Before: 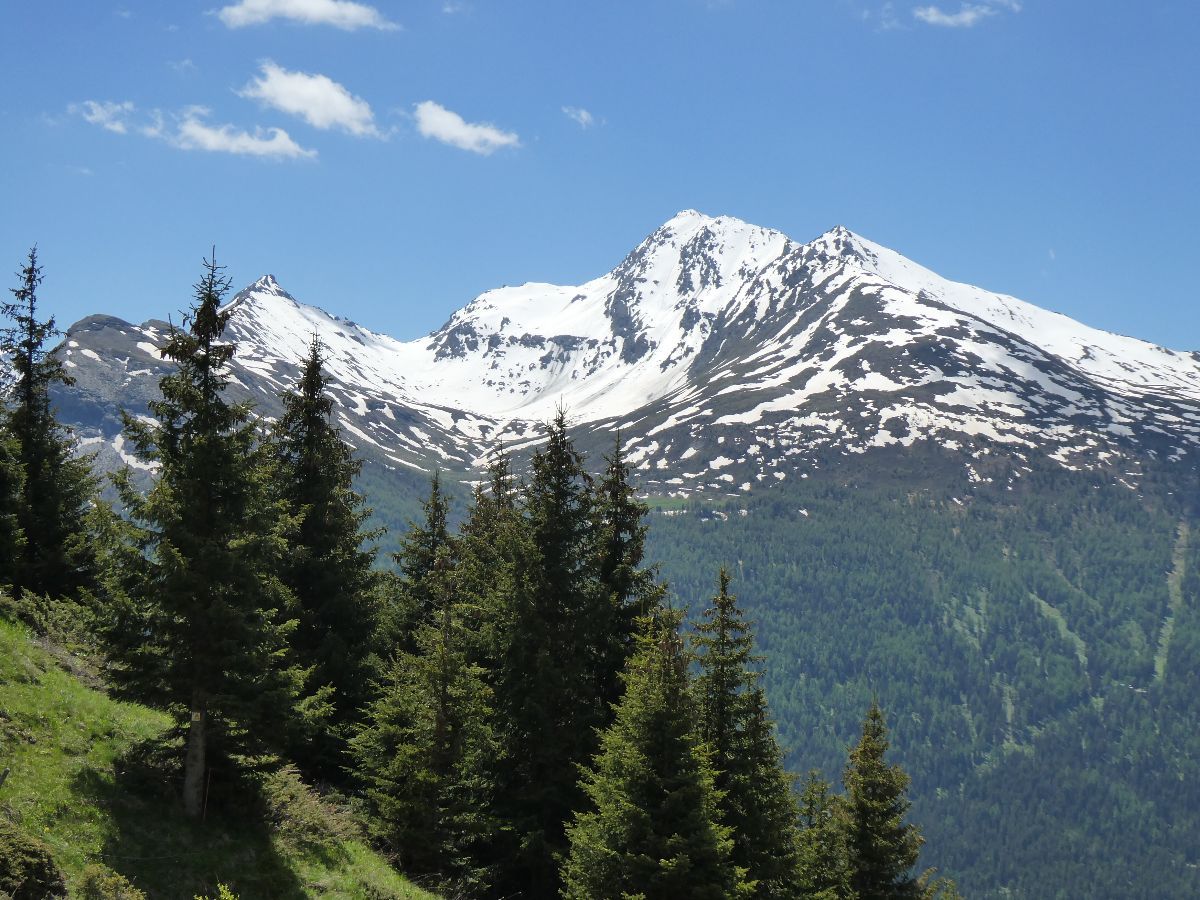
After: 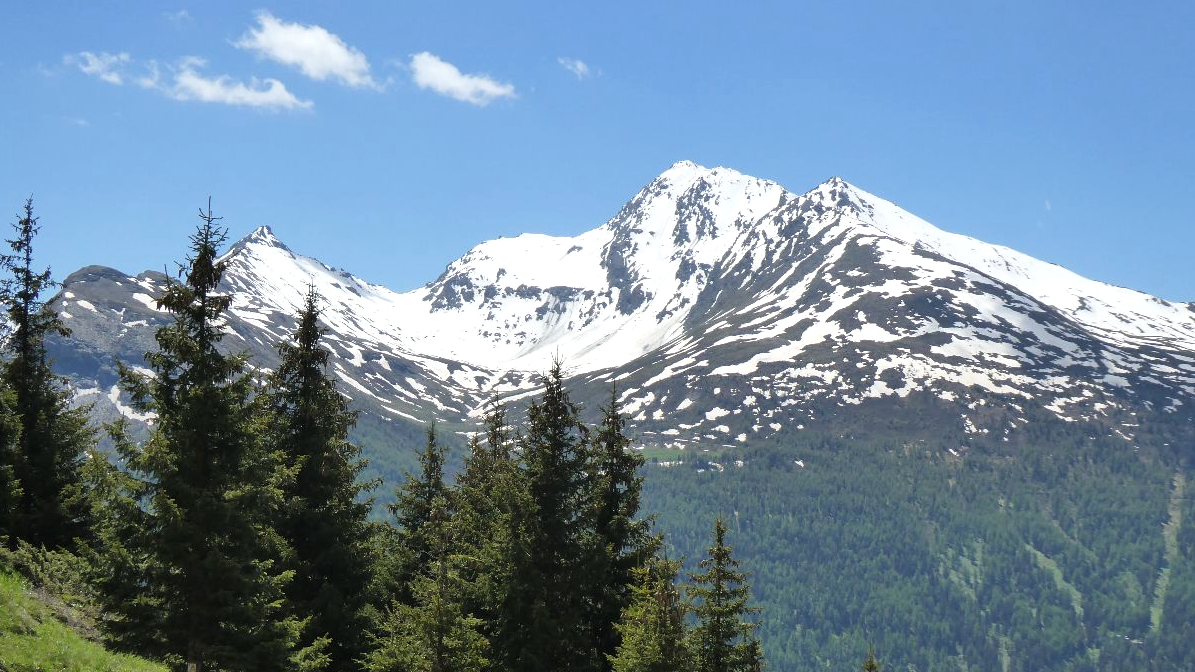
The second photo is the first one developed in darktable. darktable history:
crop: left 0.372%, top 5.494%, bottom 19.786%
exposure: exposure 0.203 EV, compensate highlight preservation false
